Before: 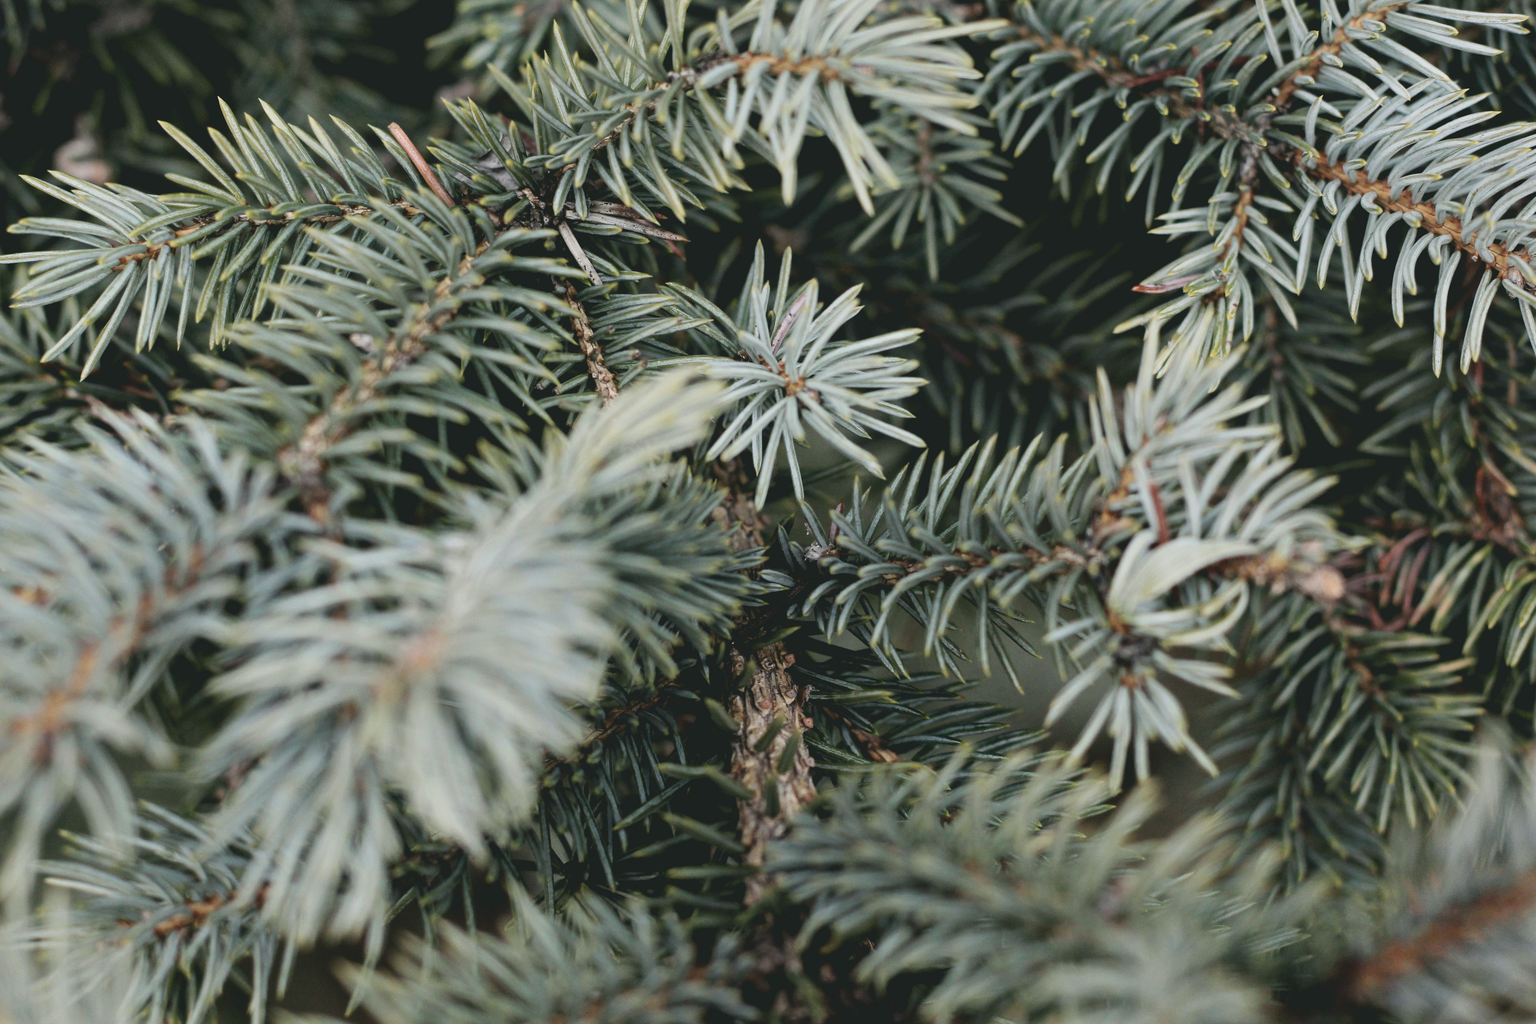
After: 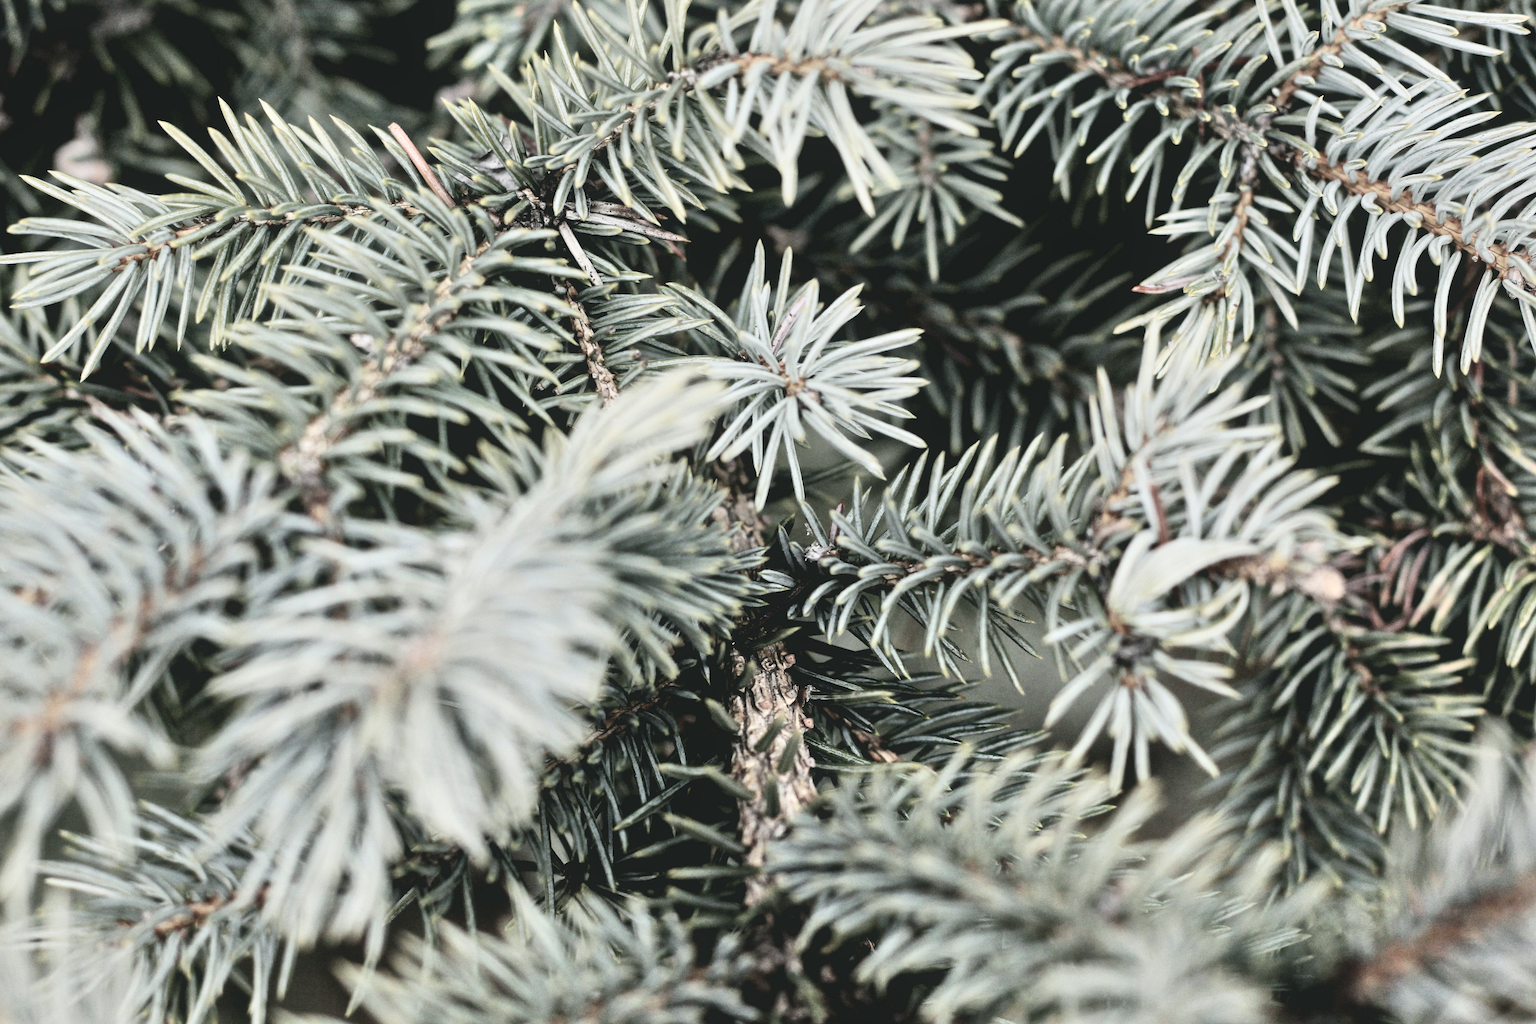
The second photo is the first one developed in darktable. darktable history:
color correction: saturation 0.57
contrast brightness saturation: contrast 0.28
tone equalizer: -7 EV 0.15 EV, -6 EV 0.6 EV, -5 EV 1.15 EV, -4 EV 1.33 EV, -3 EV 1.15 EV, -2 EV 0.6 EV, -1 EV 0.15 EV, mask exposure compensation -0.5 EV
